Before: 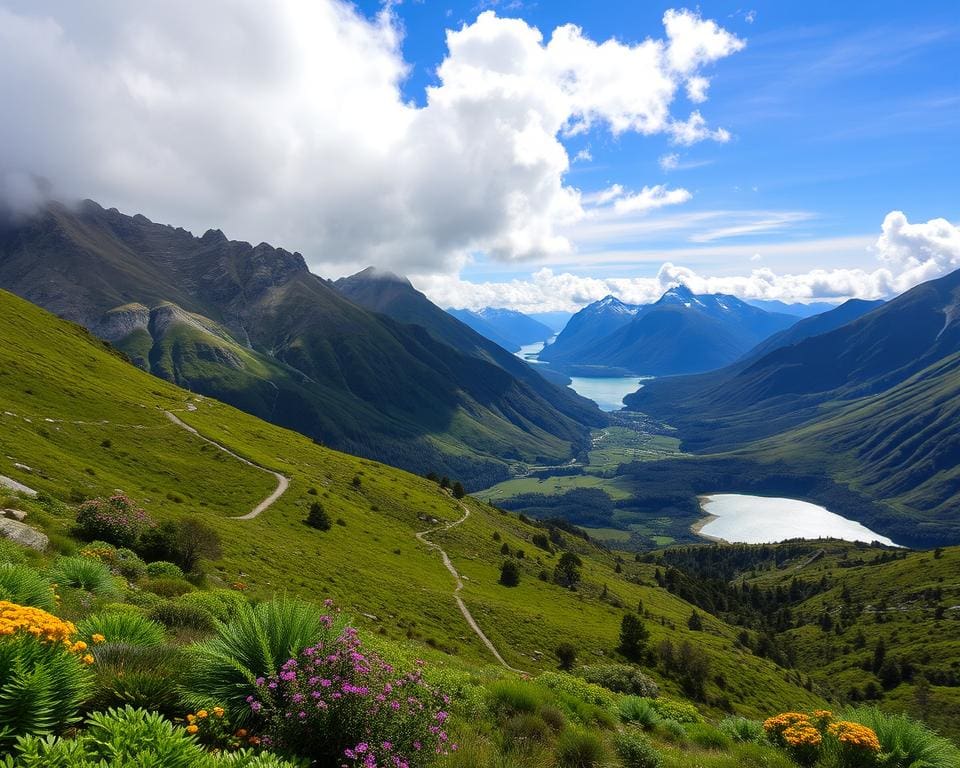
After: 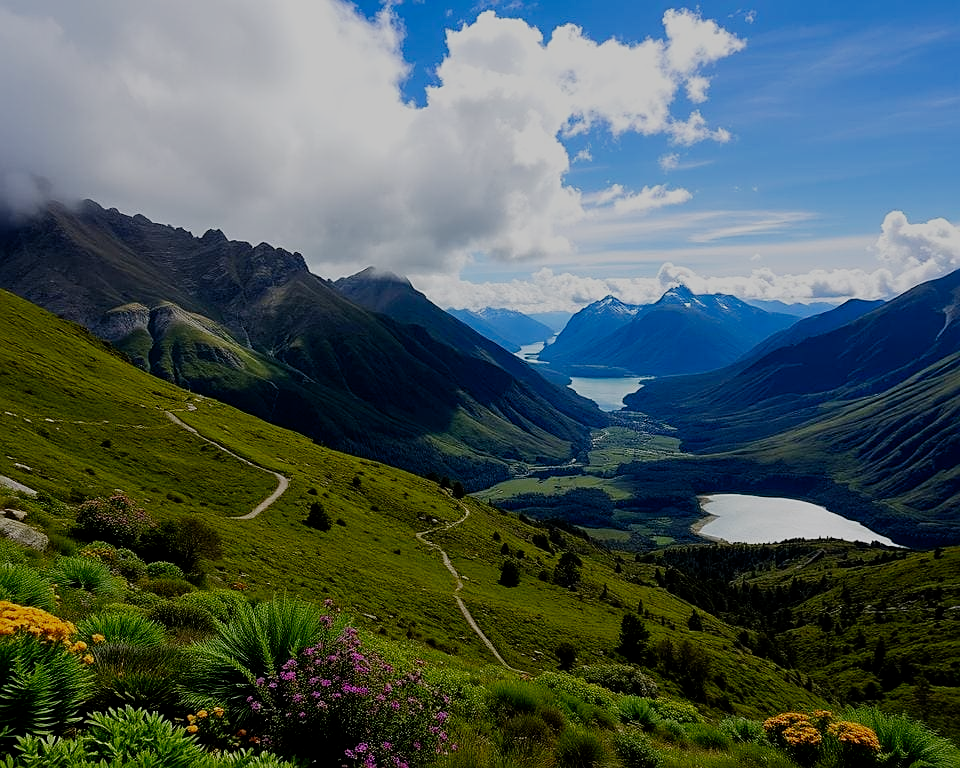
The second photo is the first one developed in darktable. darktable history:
tone equalizer: on, module defaults
filmic rgb: middle gray luminance 29%, black relative exposure -10.3 EV, white relative exposure 5.5 EV, threshold 6 EV, target black luminance 0%, hardness 3.95, latitude 2.04%, contrast 1.132, highlights saturation mix 5%, shadows ↔ highlights balance 15.11%, preserve chrominance no, color science v3 (2019), use custom middle-gray values true, iterations of high-quality reconstruction 0, enable highlight reconstruction true
sharpen: on, module defaults
